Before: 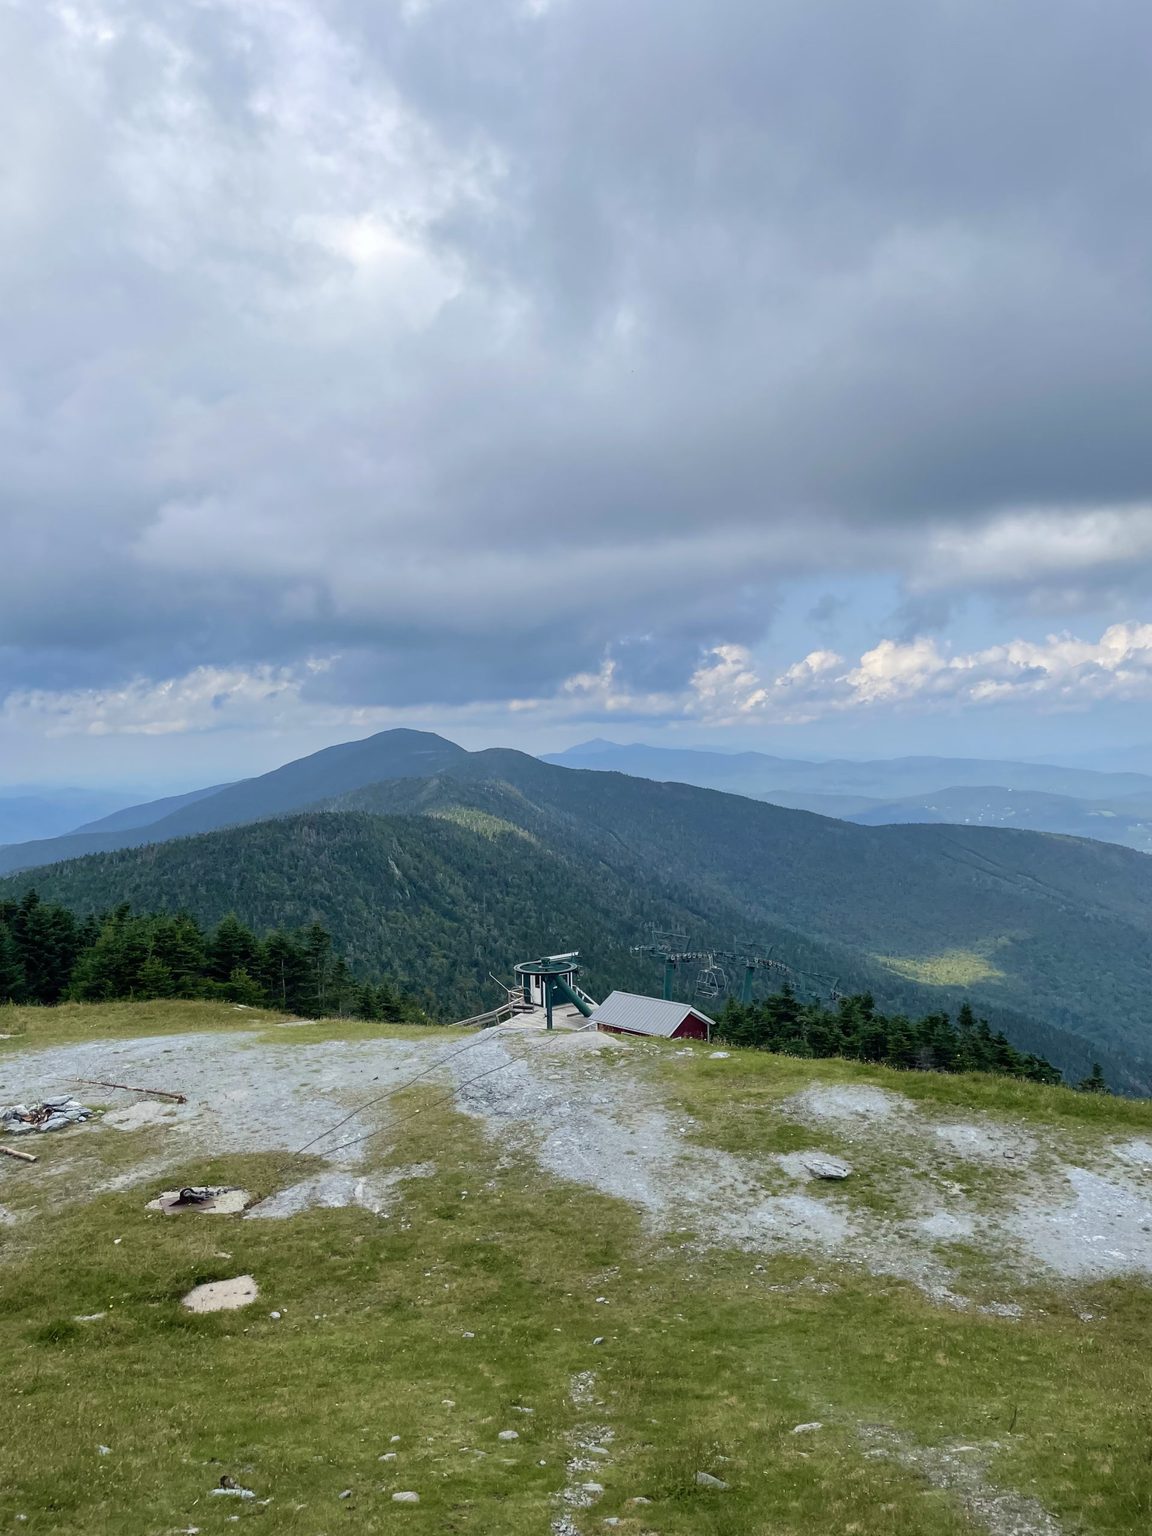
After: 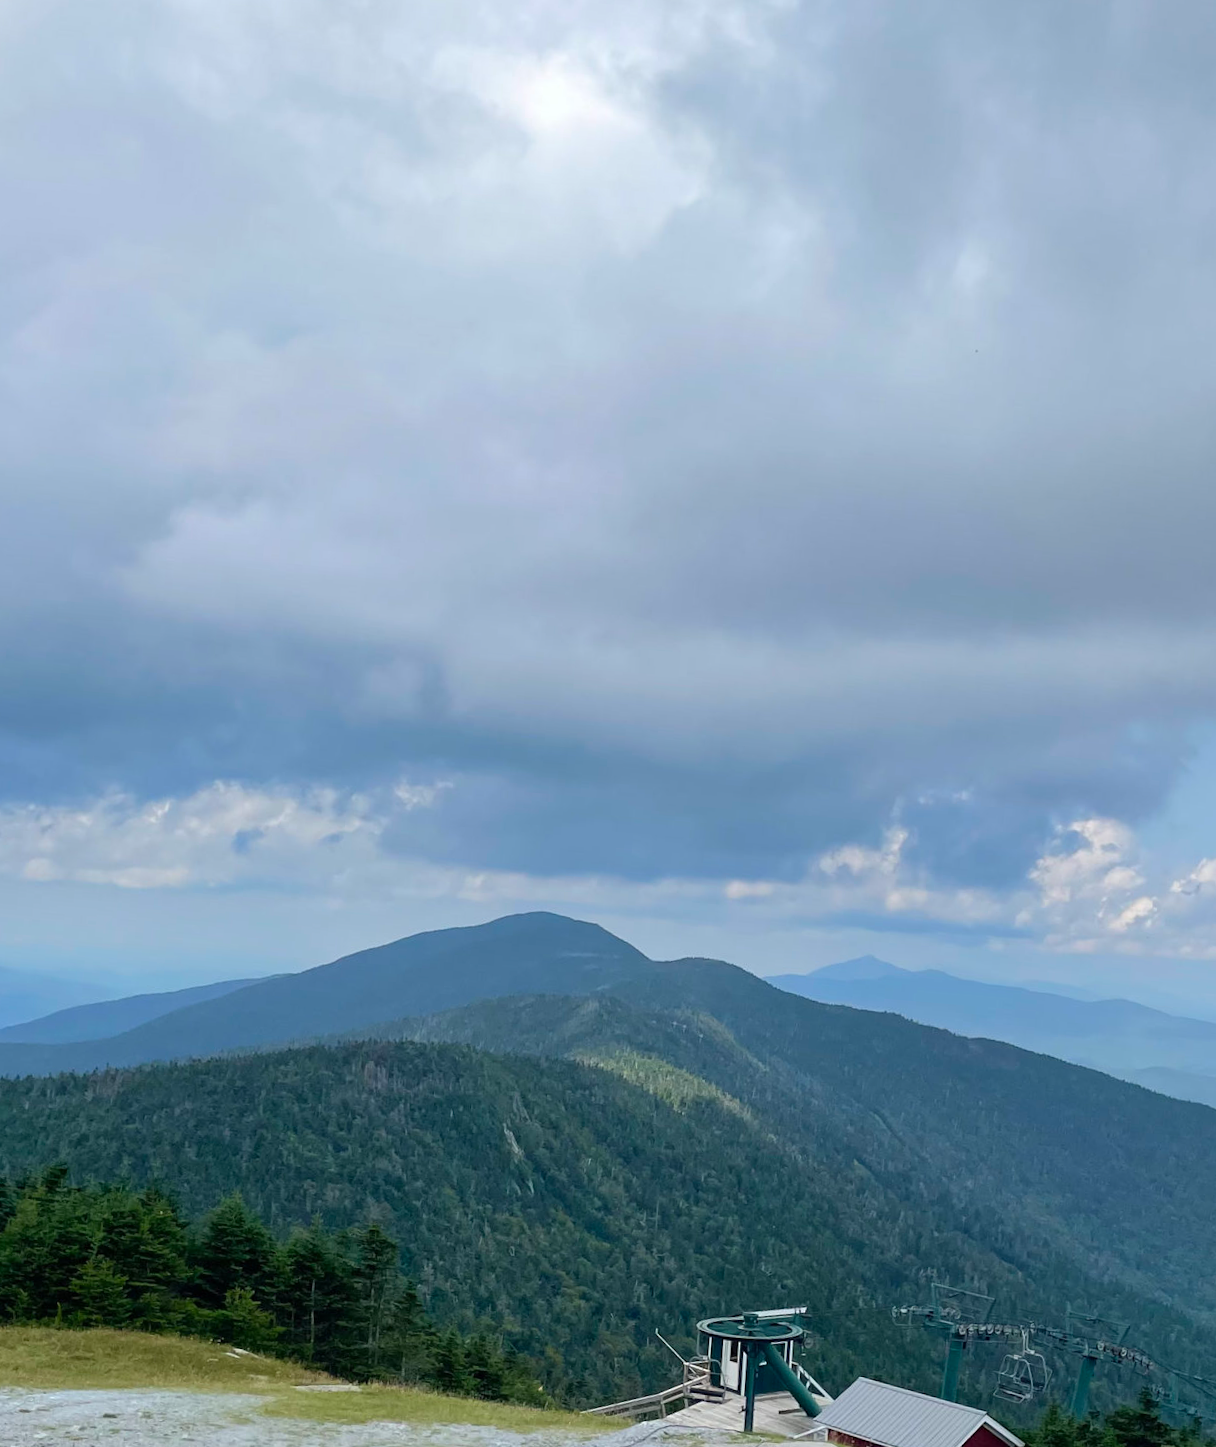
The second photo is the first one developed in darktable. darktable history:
sharpen: radius 2.877, amount 0.855, threshold 47.085
crop and rotate: angle -4.78°, left 2.269%, top 6.693%, right 27.574%, bottom 30.675%
